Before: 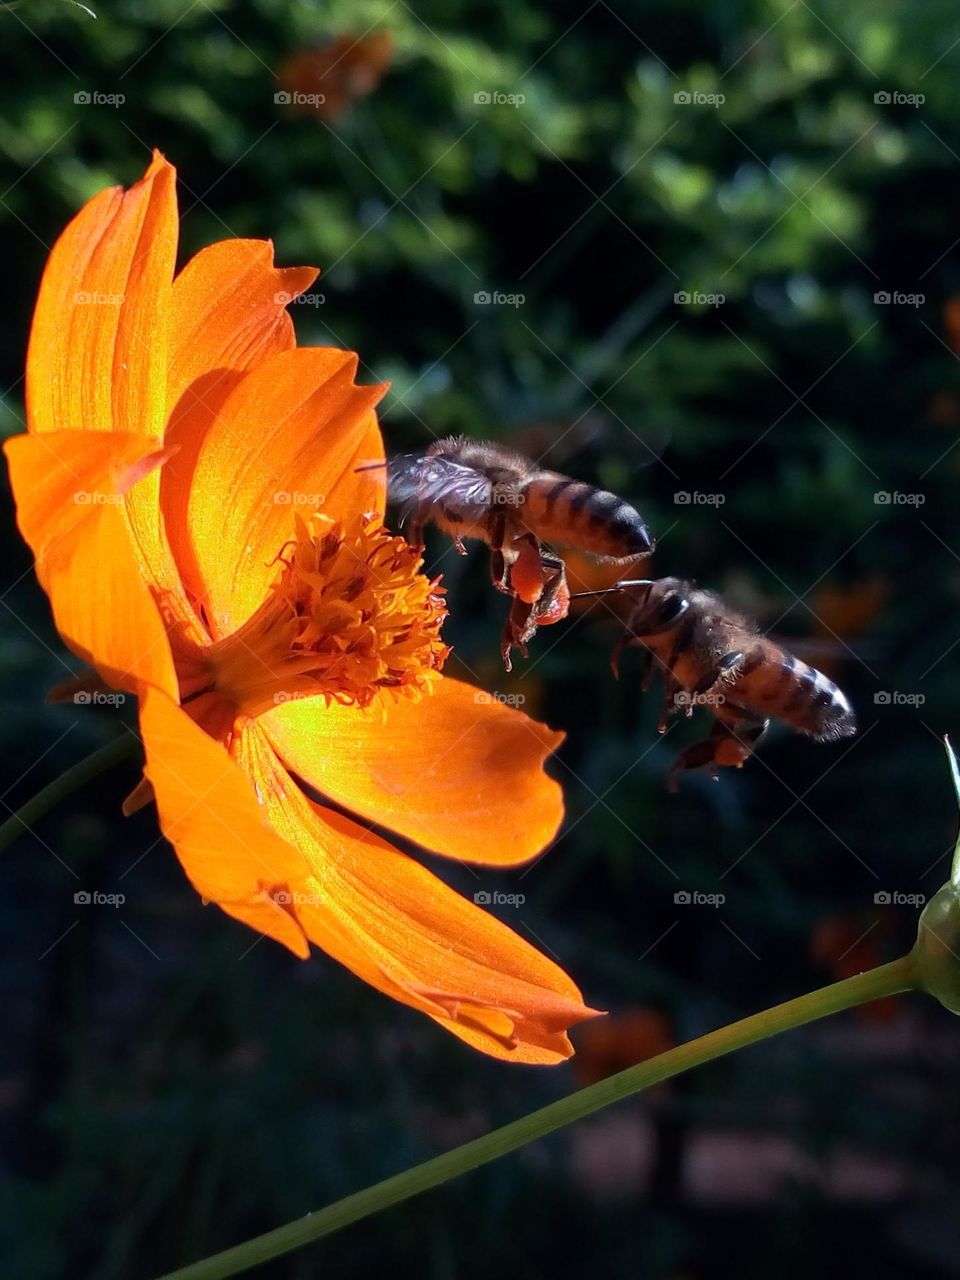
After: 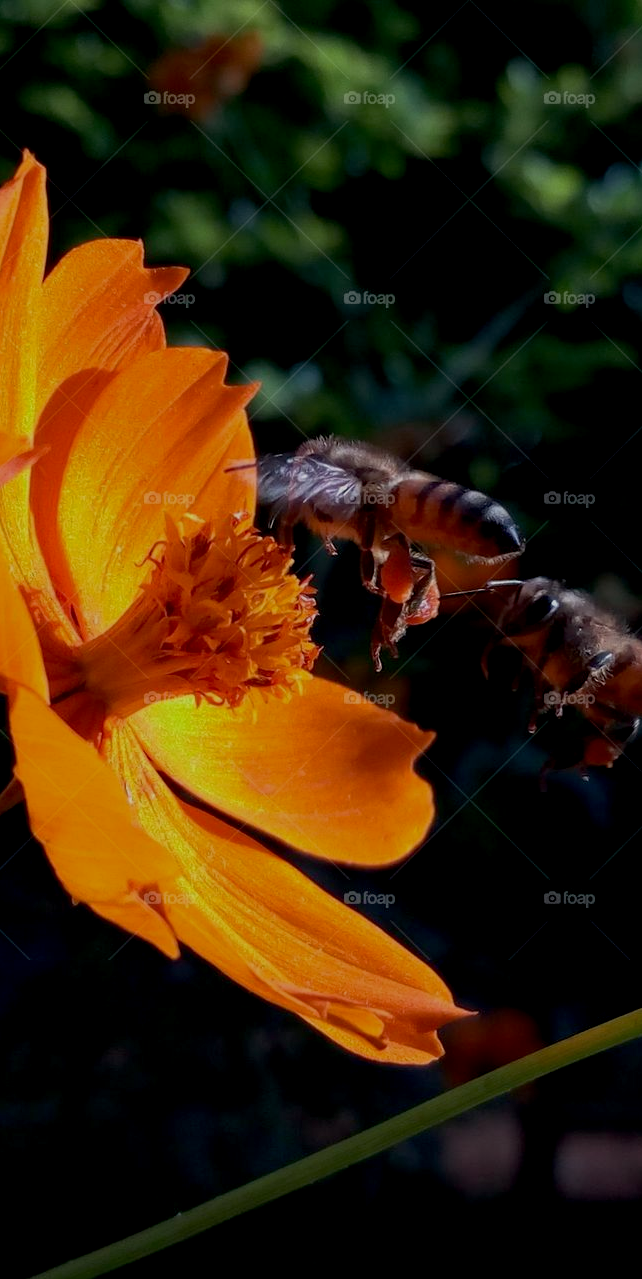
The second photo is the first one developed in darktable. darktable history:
crop and rotate: left 13.542%, right 19.496%
exposure: black level correction 0.009, exposure -0.669 EV, compensate exposure bias true, compensate highlight preservation false
